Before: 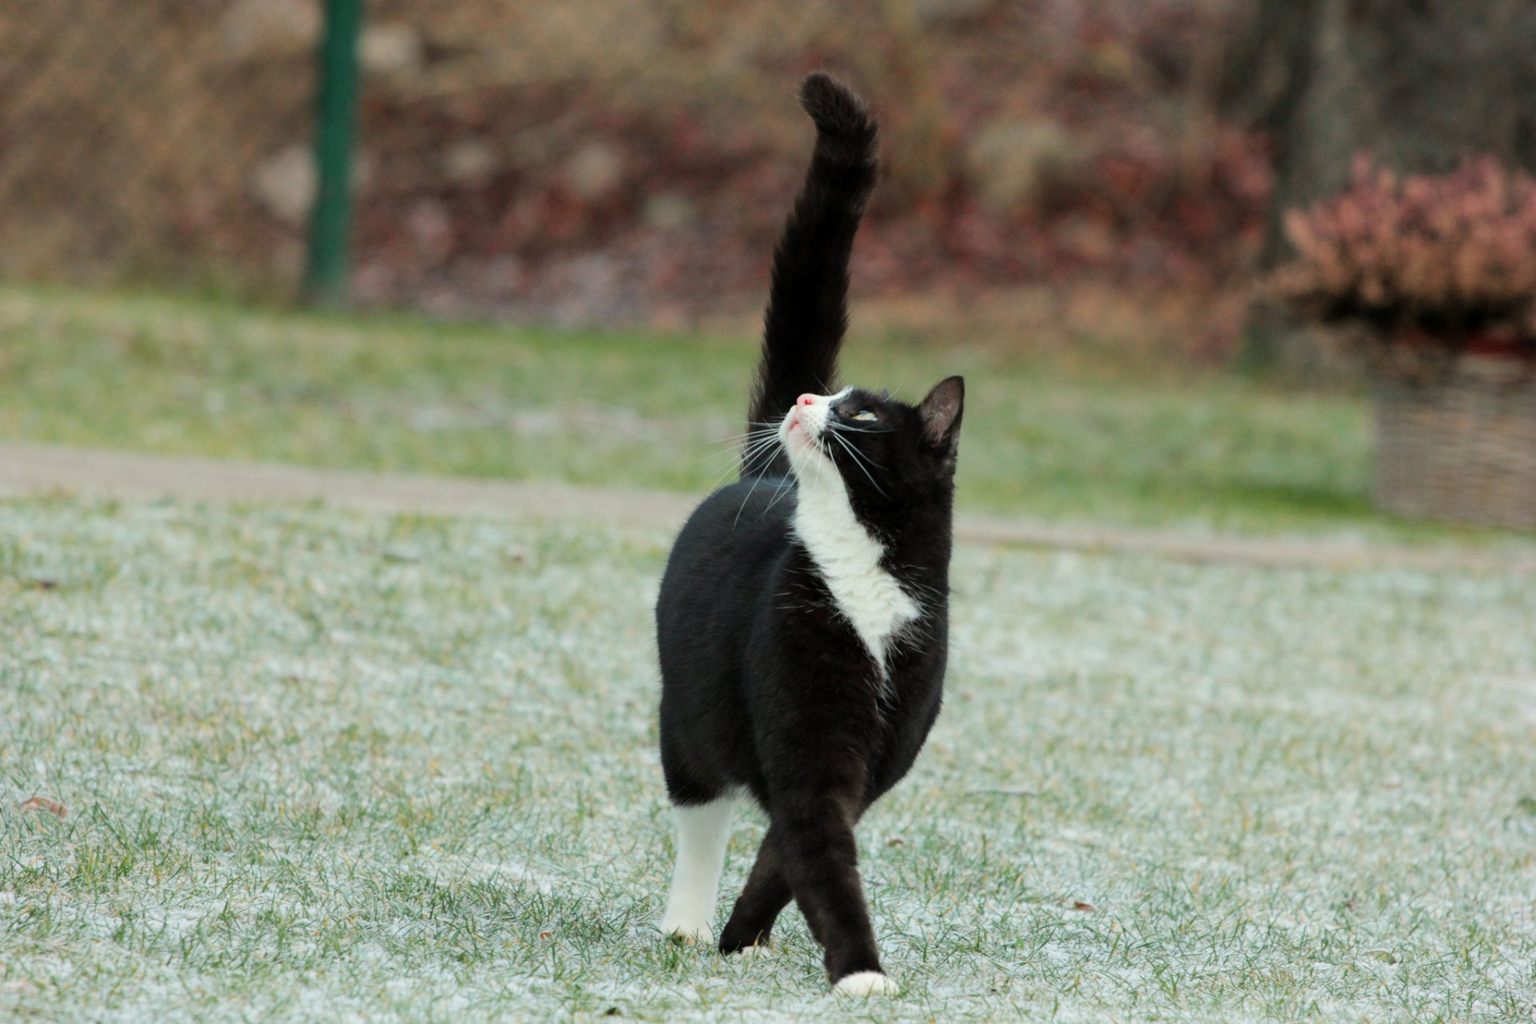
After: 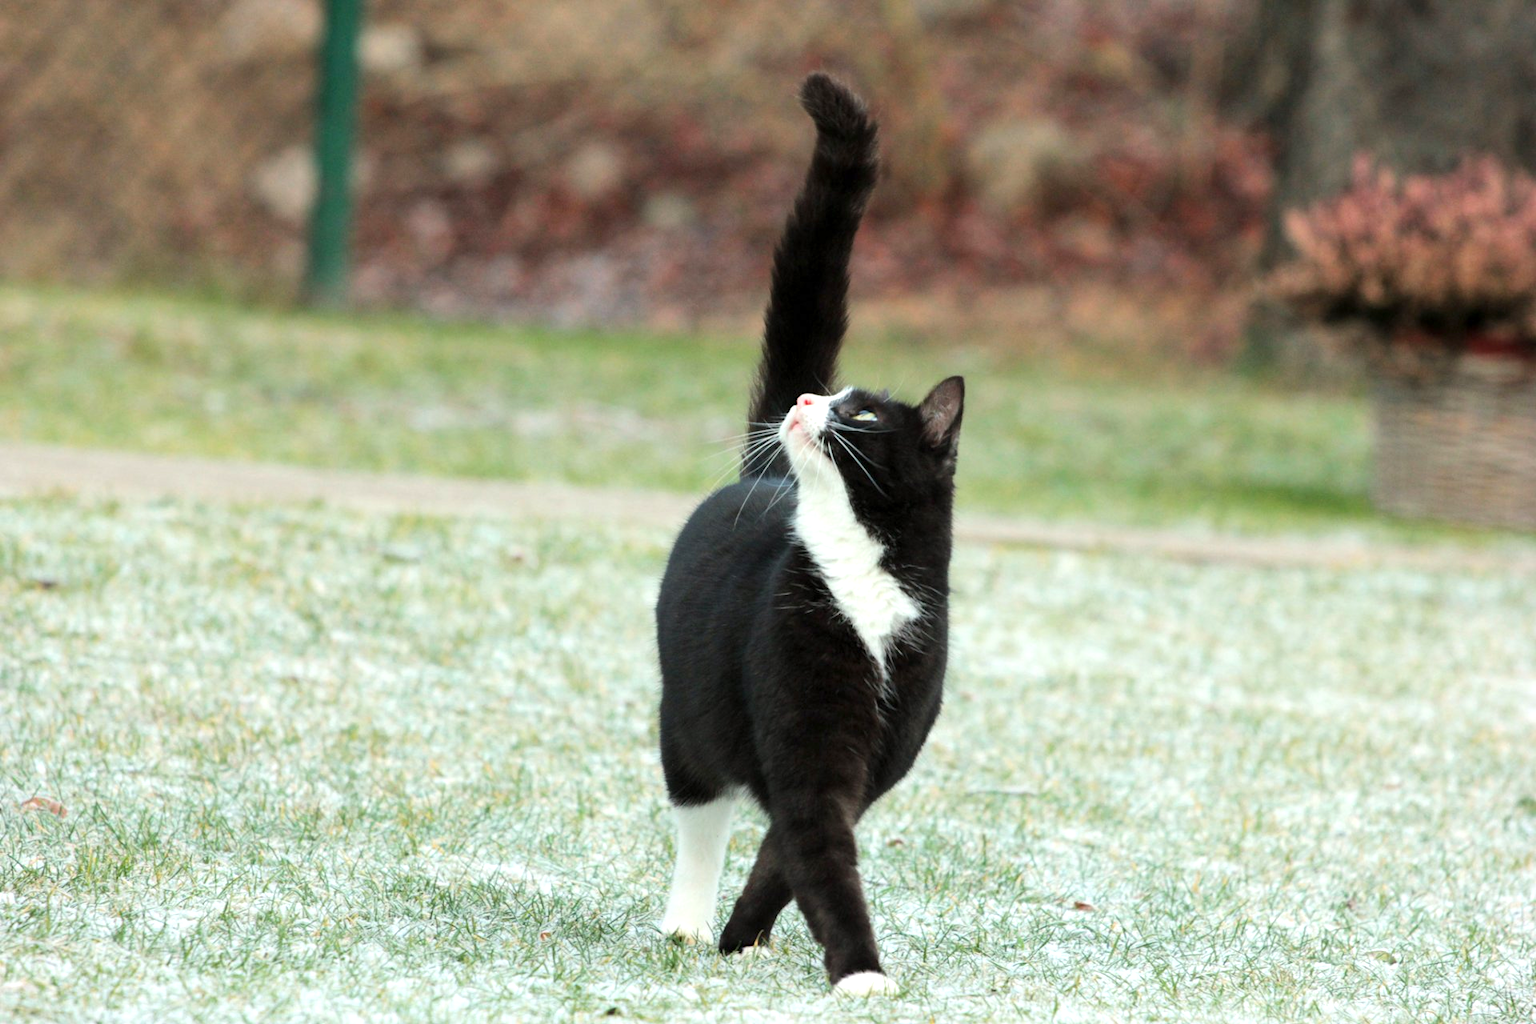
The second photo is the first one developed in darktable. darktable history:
exposure: exposure 0.648 EV, compensate exposure bias true, compensate highlight preservation false
